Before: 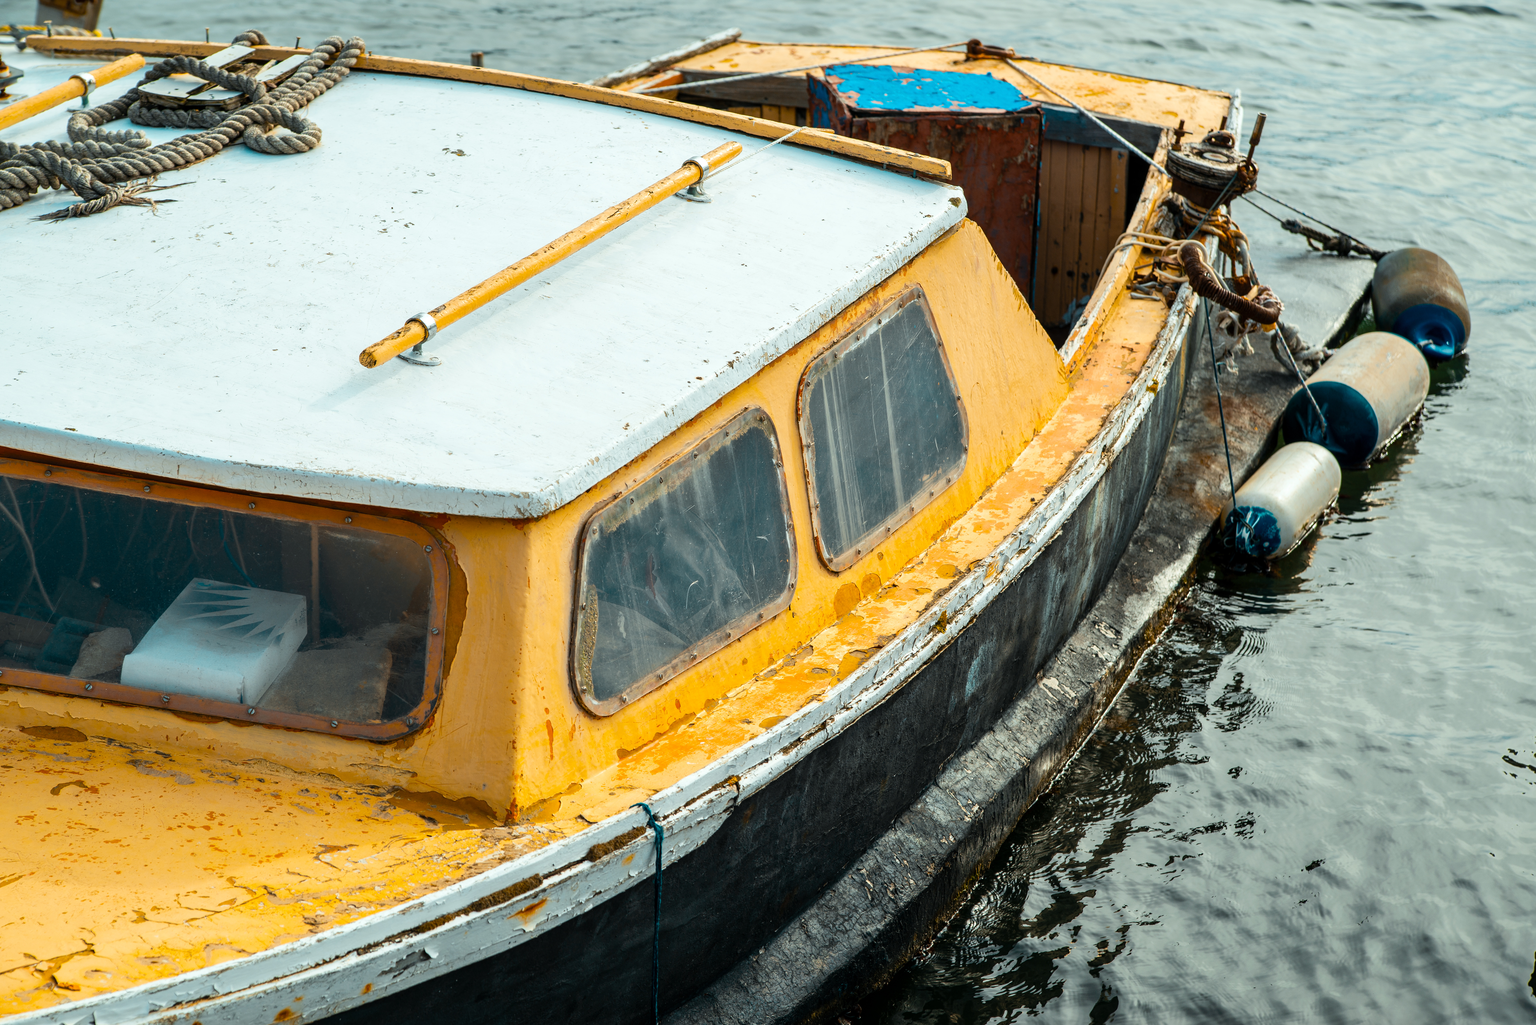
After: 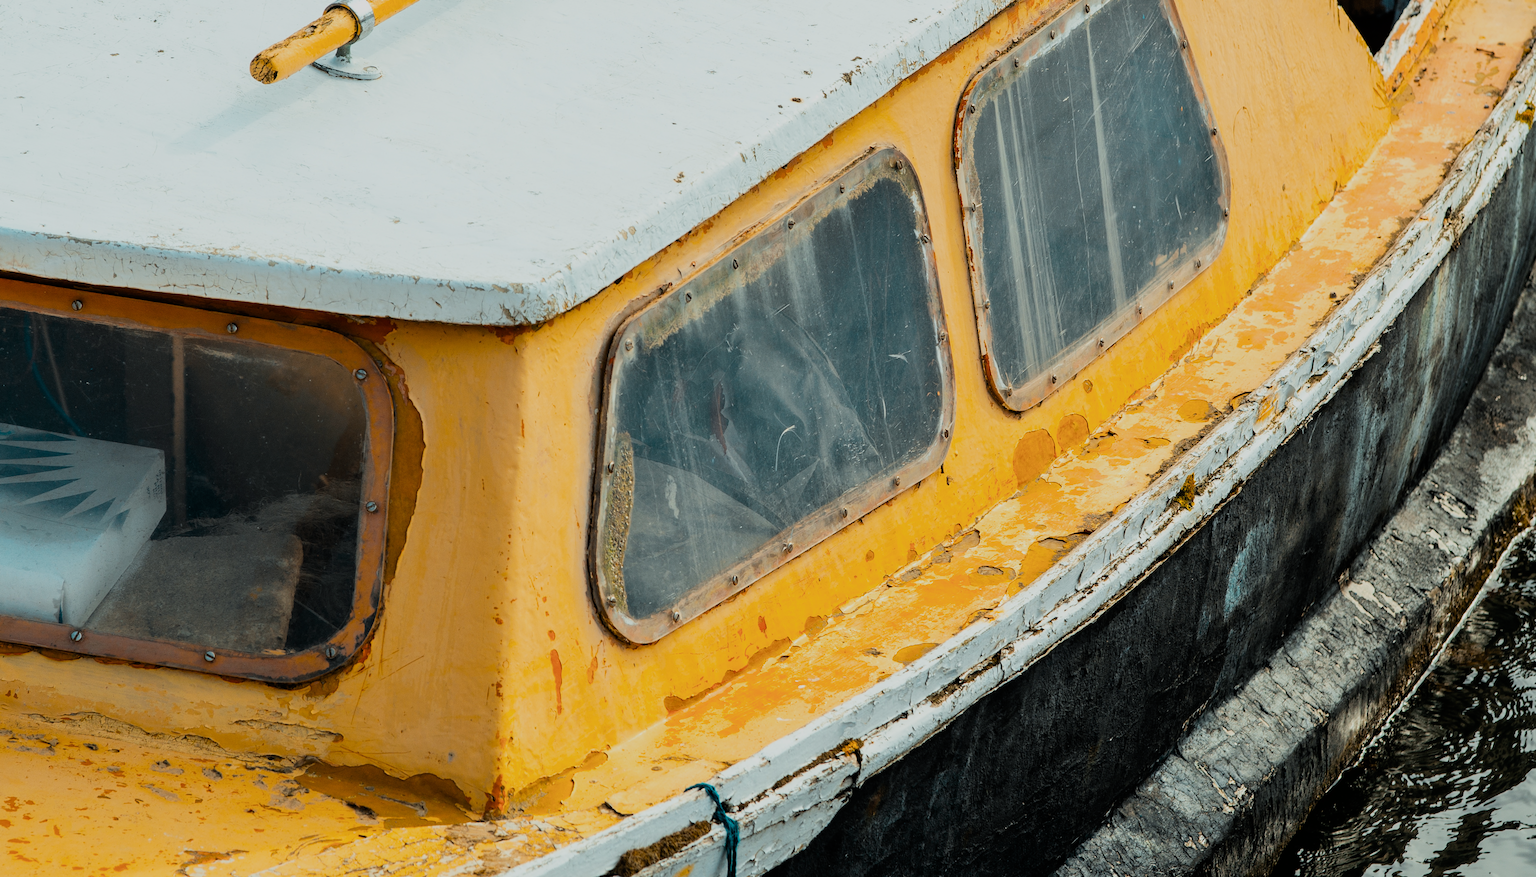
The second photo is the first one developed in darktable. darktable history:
filmic rgb: black relative exposure -7.65 EV, white relative exposure 4.56 EV, threshold 2.97 EV, hardness 3.61, contrast 1.052, enable highlight reconstruction true
crop: left 13.283%, top 30.865%, right 24.518%, bottom 15.901%
